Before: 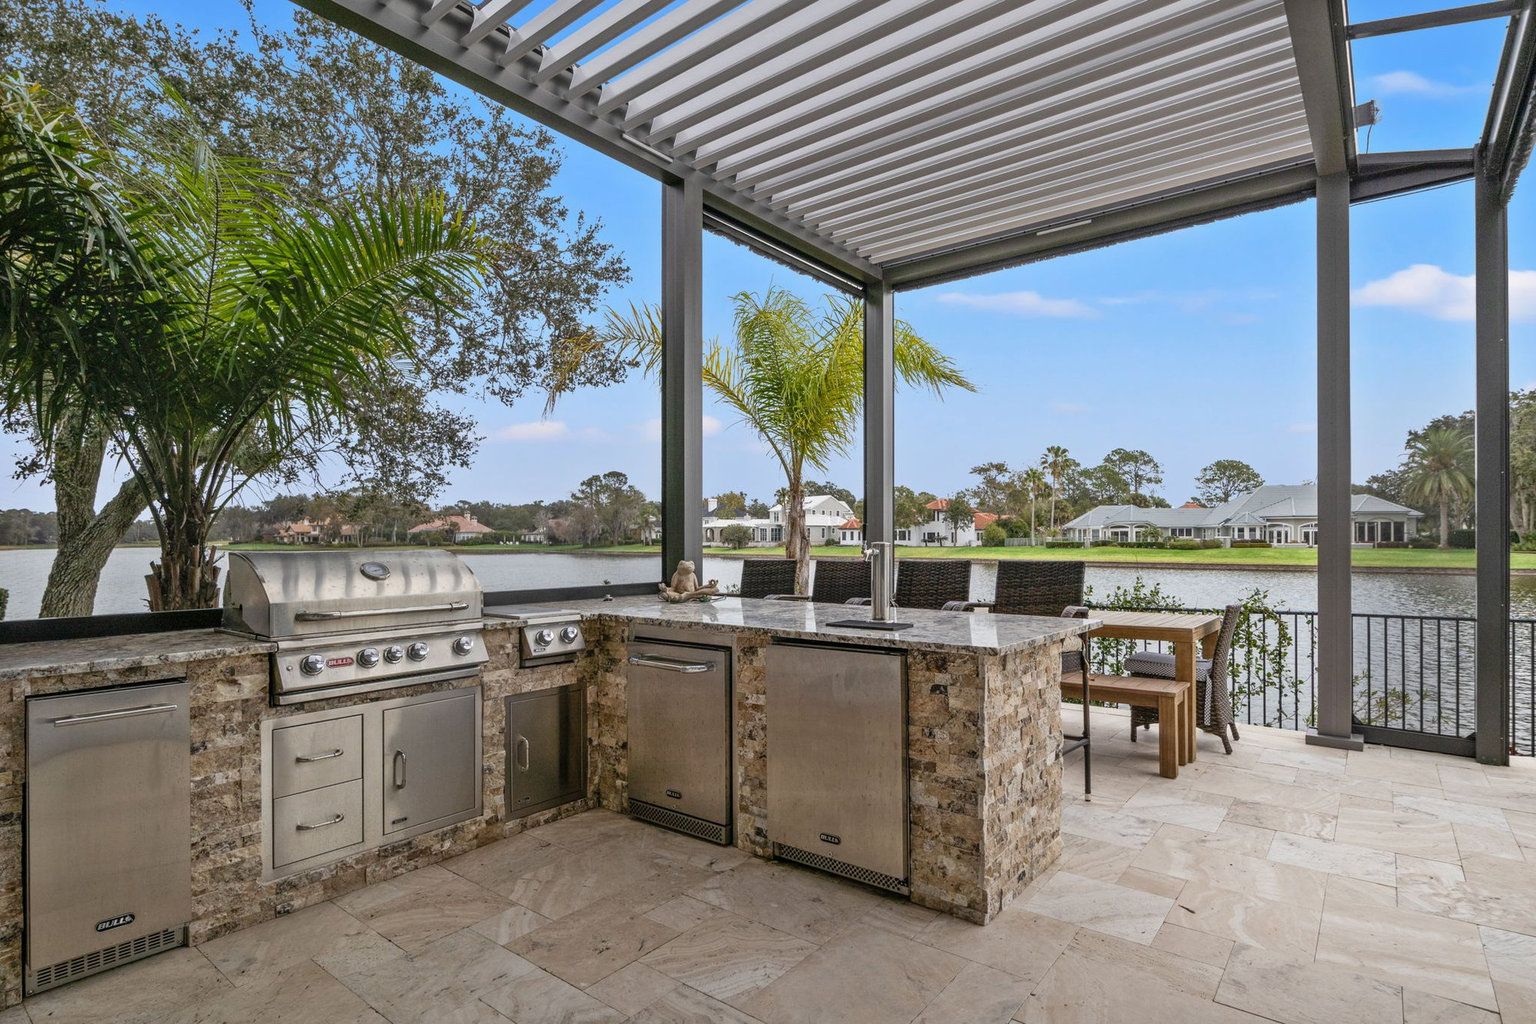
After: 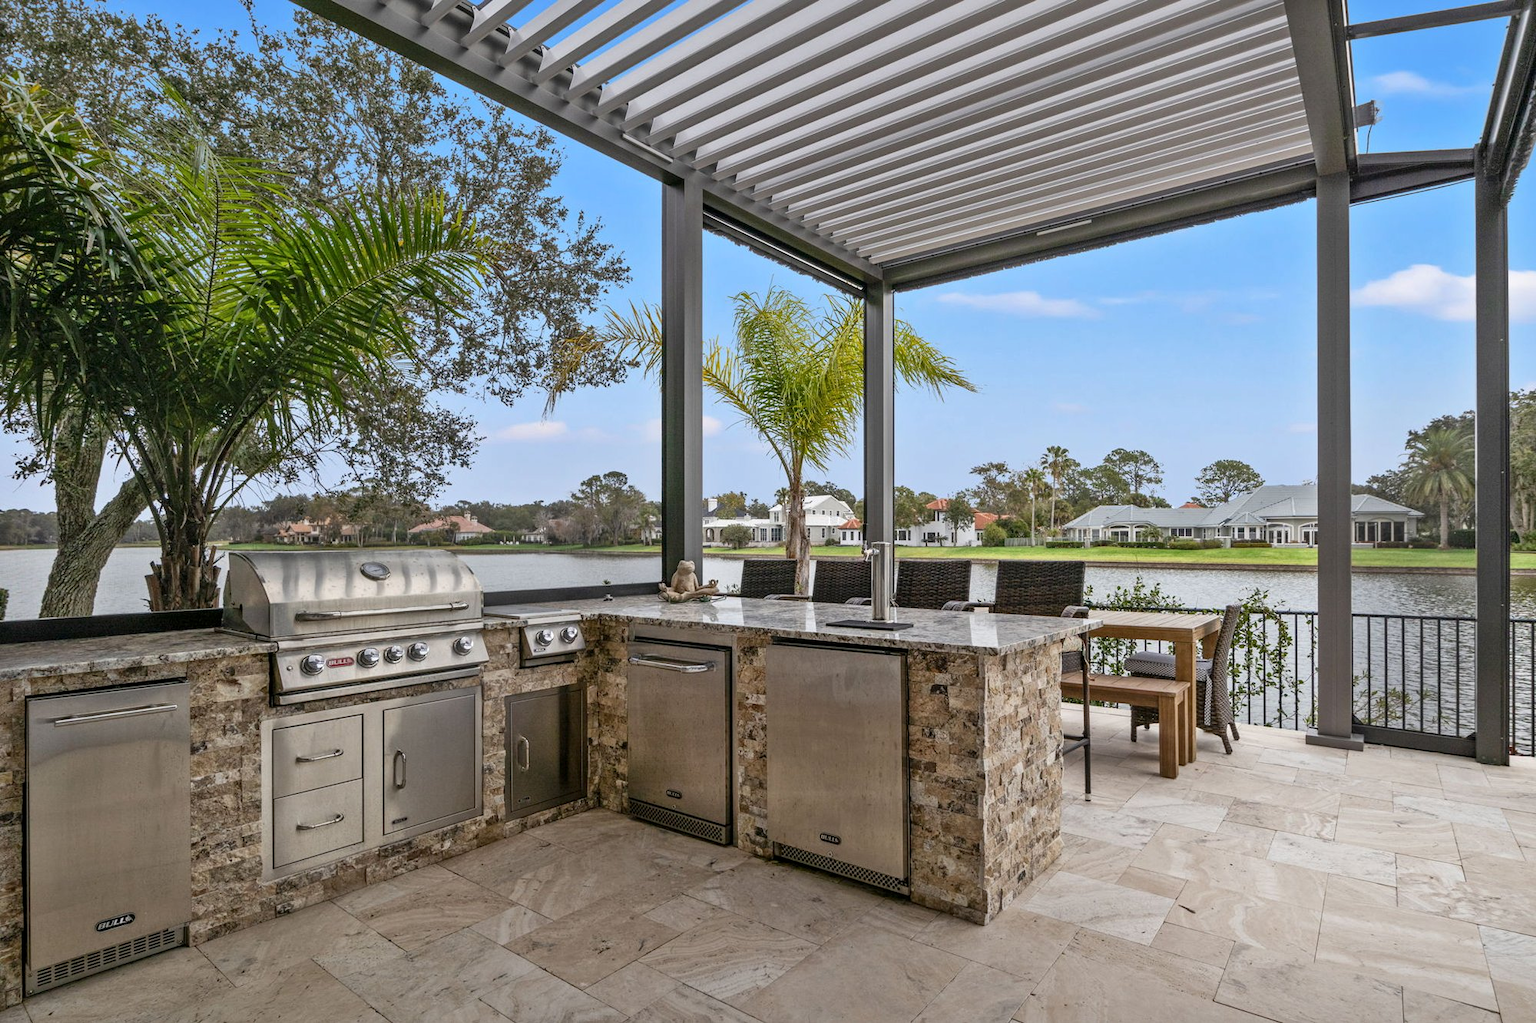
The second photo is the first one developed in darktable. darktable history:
local contrast: mode bilateral grid, contrast 20, coarseness 49, detail 119%, midtone range 0.2
color calibration: illuminant same as pipeline (D50), adaptation XYZ, x 0.346, y 0.359, temperature 5017.13 K
